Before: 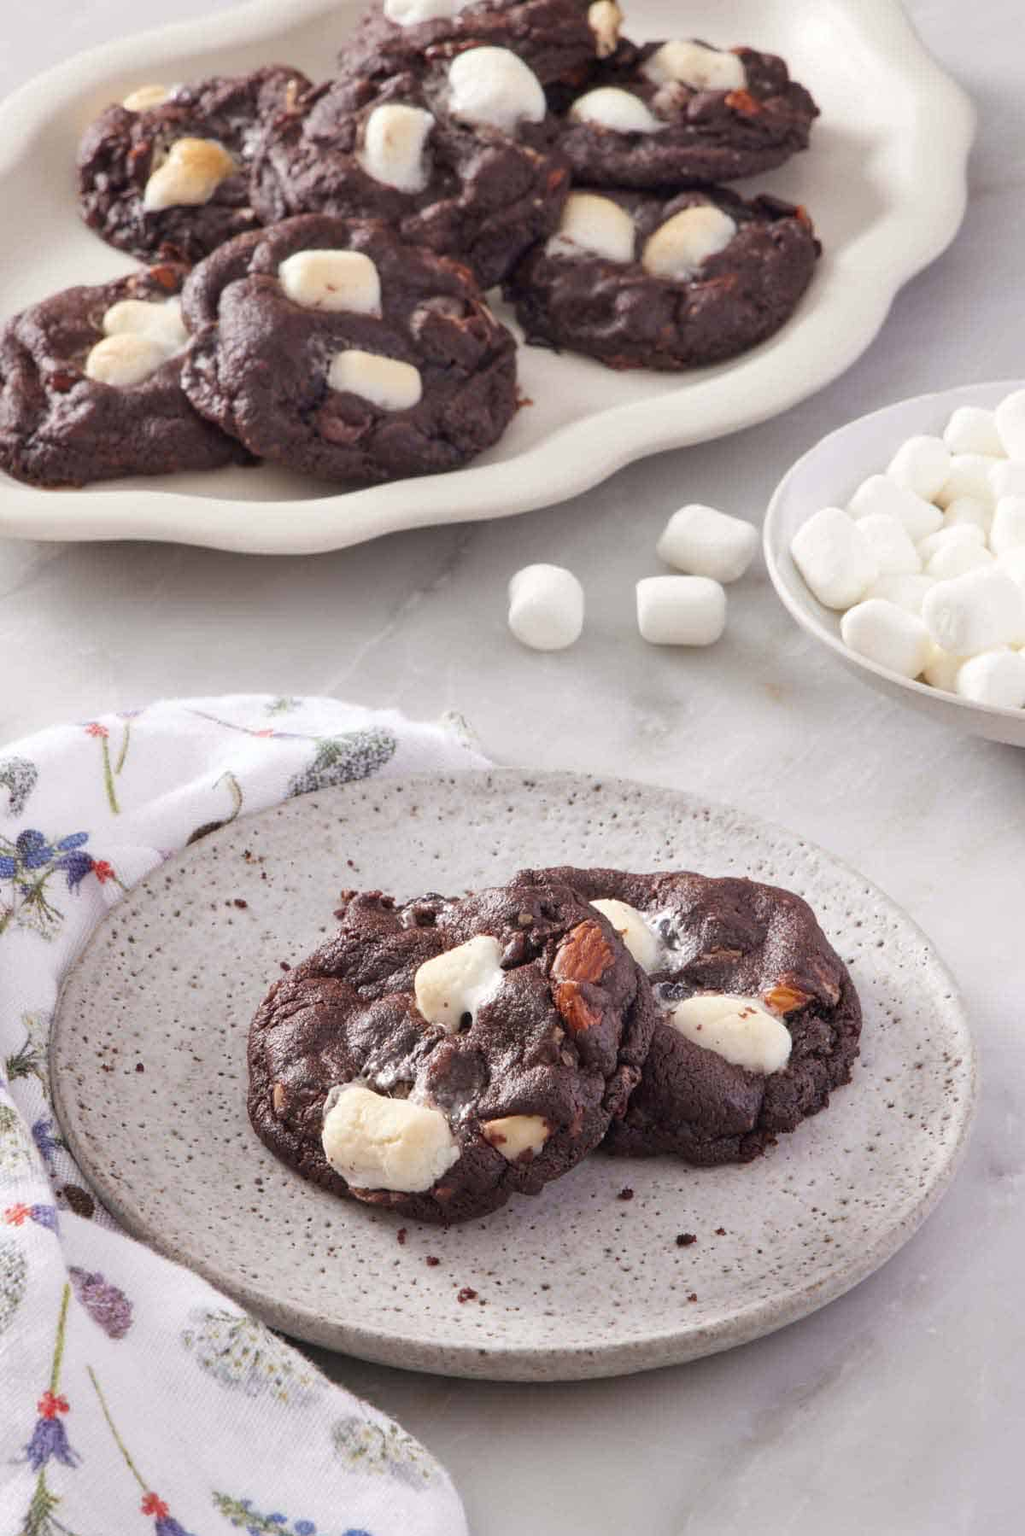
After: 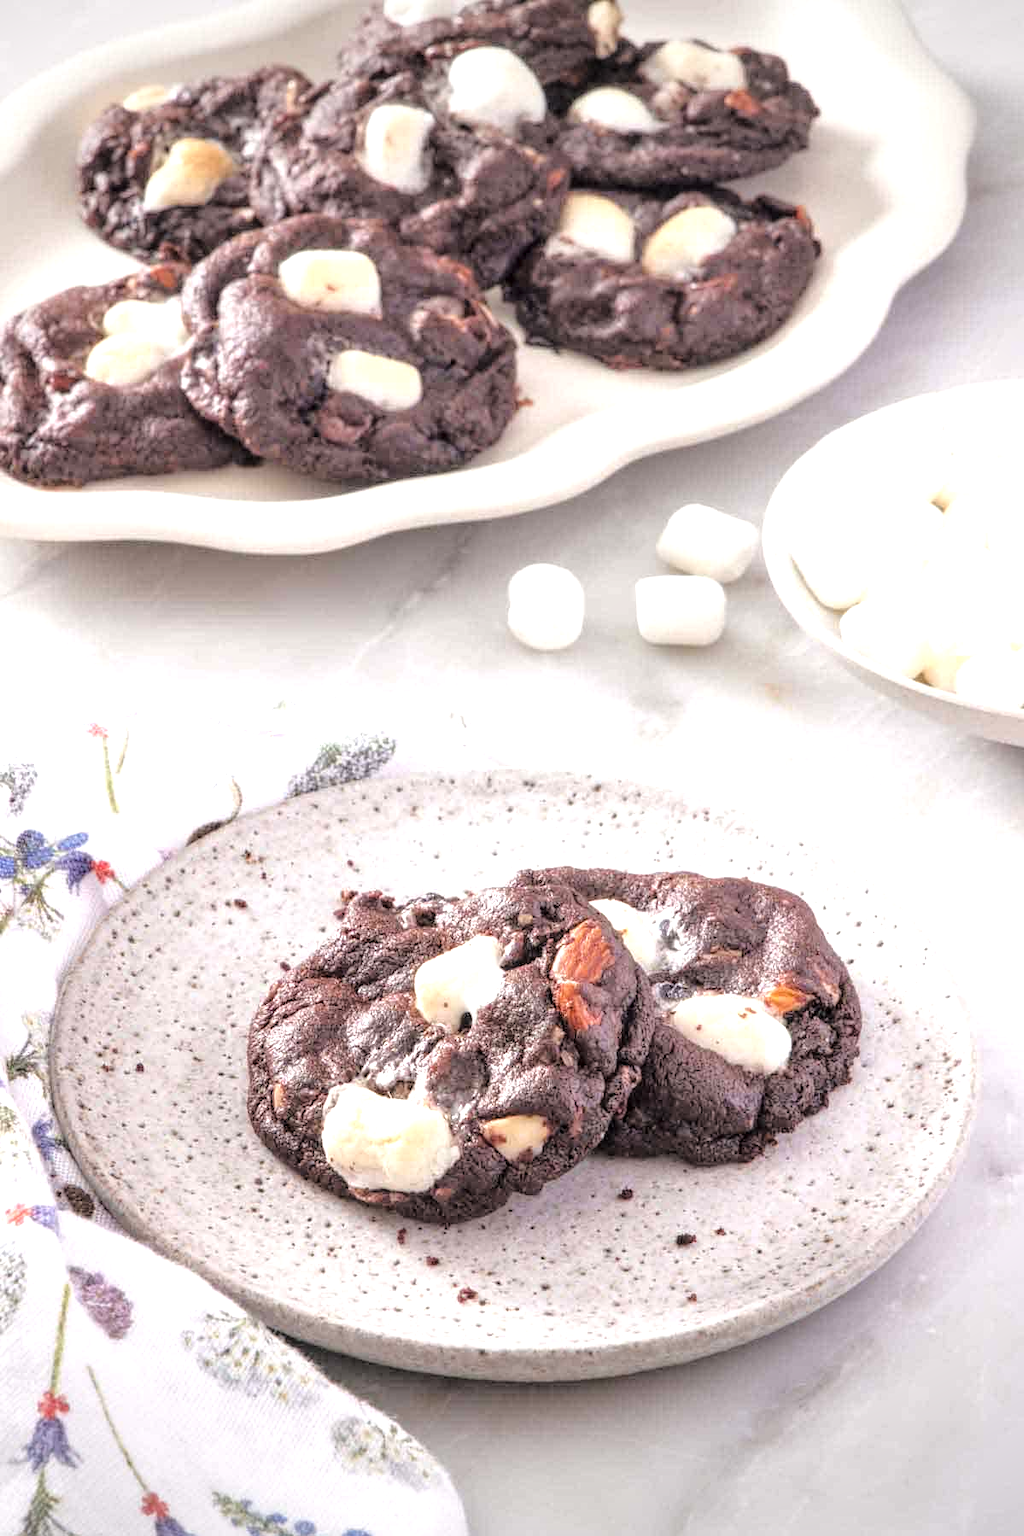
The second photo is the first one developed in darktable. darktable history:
exposure: black level correction 0, exposure 1 EV, compensate highlight preservation false
local contrast: detail 130%
tone curve: curves: ch0 [(0, 0) (0.181, 0.087) (0.498, 0.485) (0.78, 0.742) (0.993, 0.954)]; ch1 [(0, 0) (0.311, 0.149) (0.395, 0.349) (0.488, 0.477) (0.612, 0.641) (1, 1)]; ch2 [(0, 0) (0.5, 0.5) (0.638, 0.667) (1, 1)], color space Lab, linked channels, preserve colors none
contrast brightness saturation: brightness 0.142
vignetting: fall-off start 85.48%, fall-off radius 80.4%, width/height ratio 1.213
